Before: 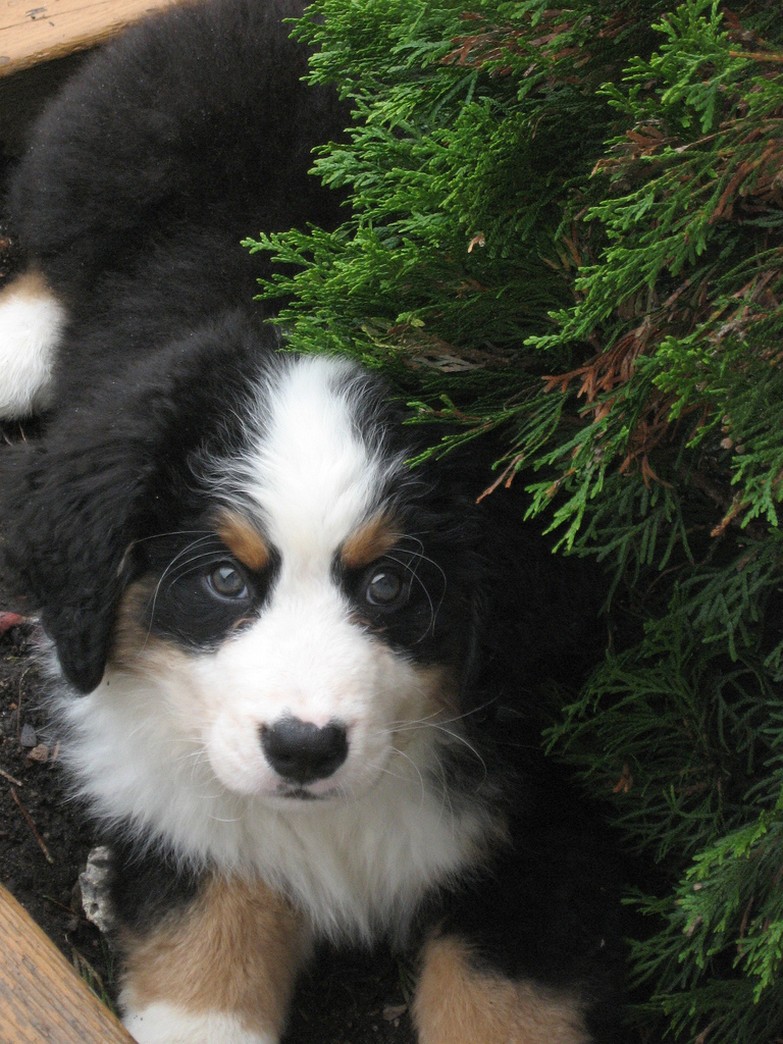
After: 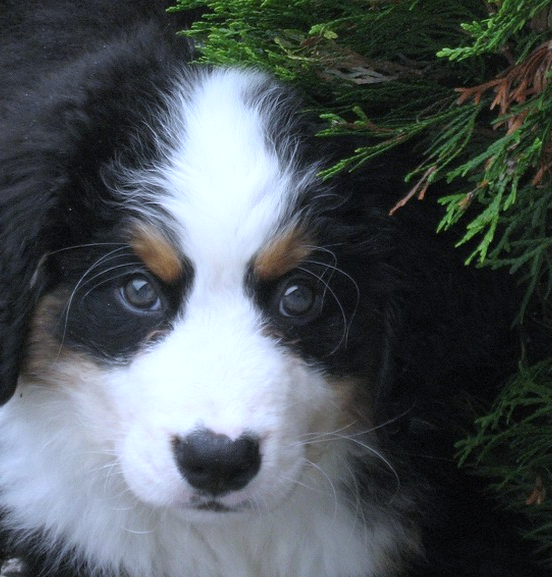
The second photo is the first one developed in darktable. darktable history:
white balance: red 0.948, green 1.02, blue 1.176
crop: left 11.123%, top 27.61%, right 18.3%, bottom 17.034%
